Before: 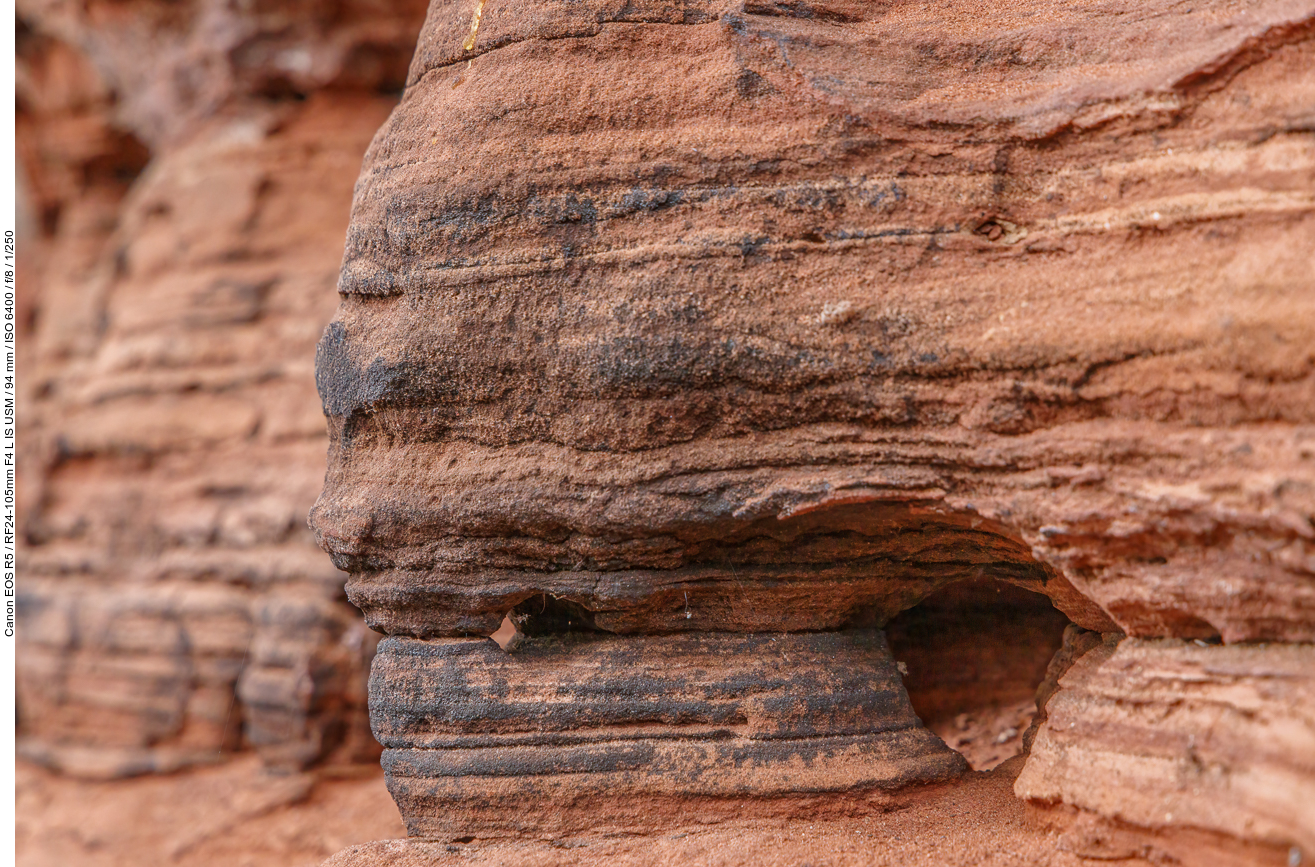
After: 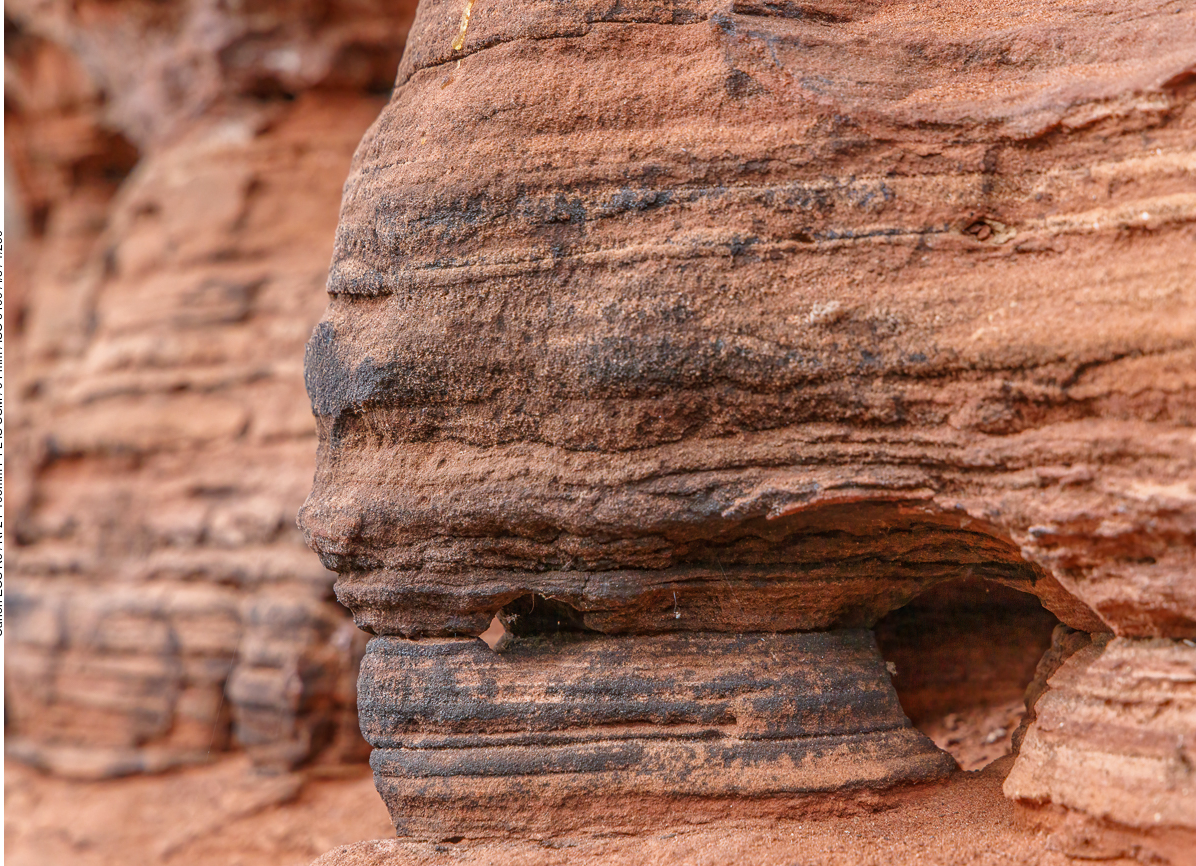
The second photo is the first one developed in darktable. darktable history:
crop and rotate: left 0.948%, right 8.039%
tone curve: curves: ch0 [(0, 0) (0.003, 0.003) (0.011, 0.011) (0.025, 0.026) (0.044, 0.046) (0.069, 0.072) (0.1, 0.103) (0.136, 0.141) (0.177, 0.184) (0.224, 0.233) (0.277, 0.287) (0.335, 0.348) (0.399, 0.414) (0.468, 0.486) (0.543, 0.563) (0.623, 0.647) (0.709, 0.736) (0.801, 0.831) (0.898, 0.92) (1, 1)], preserve colors none
